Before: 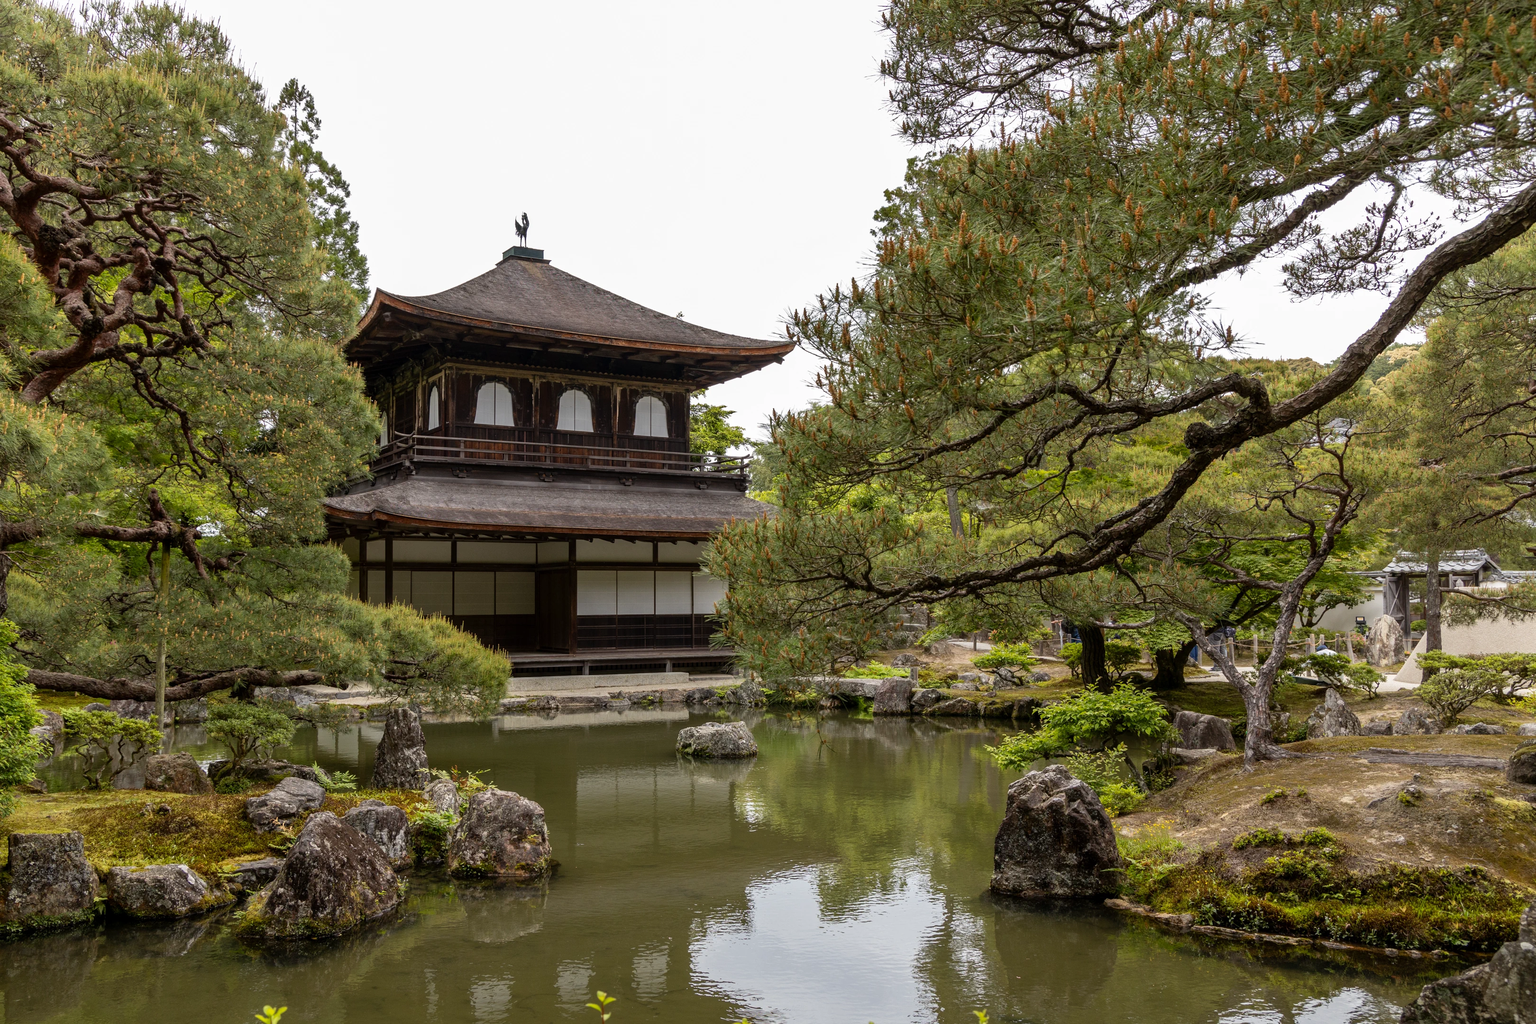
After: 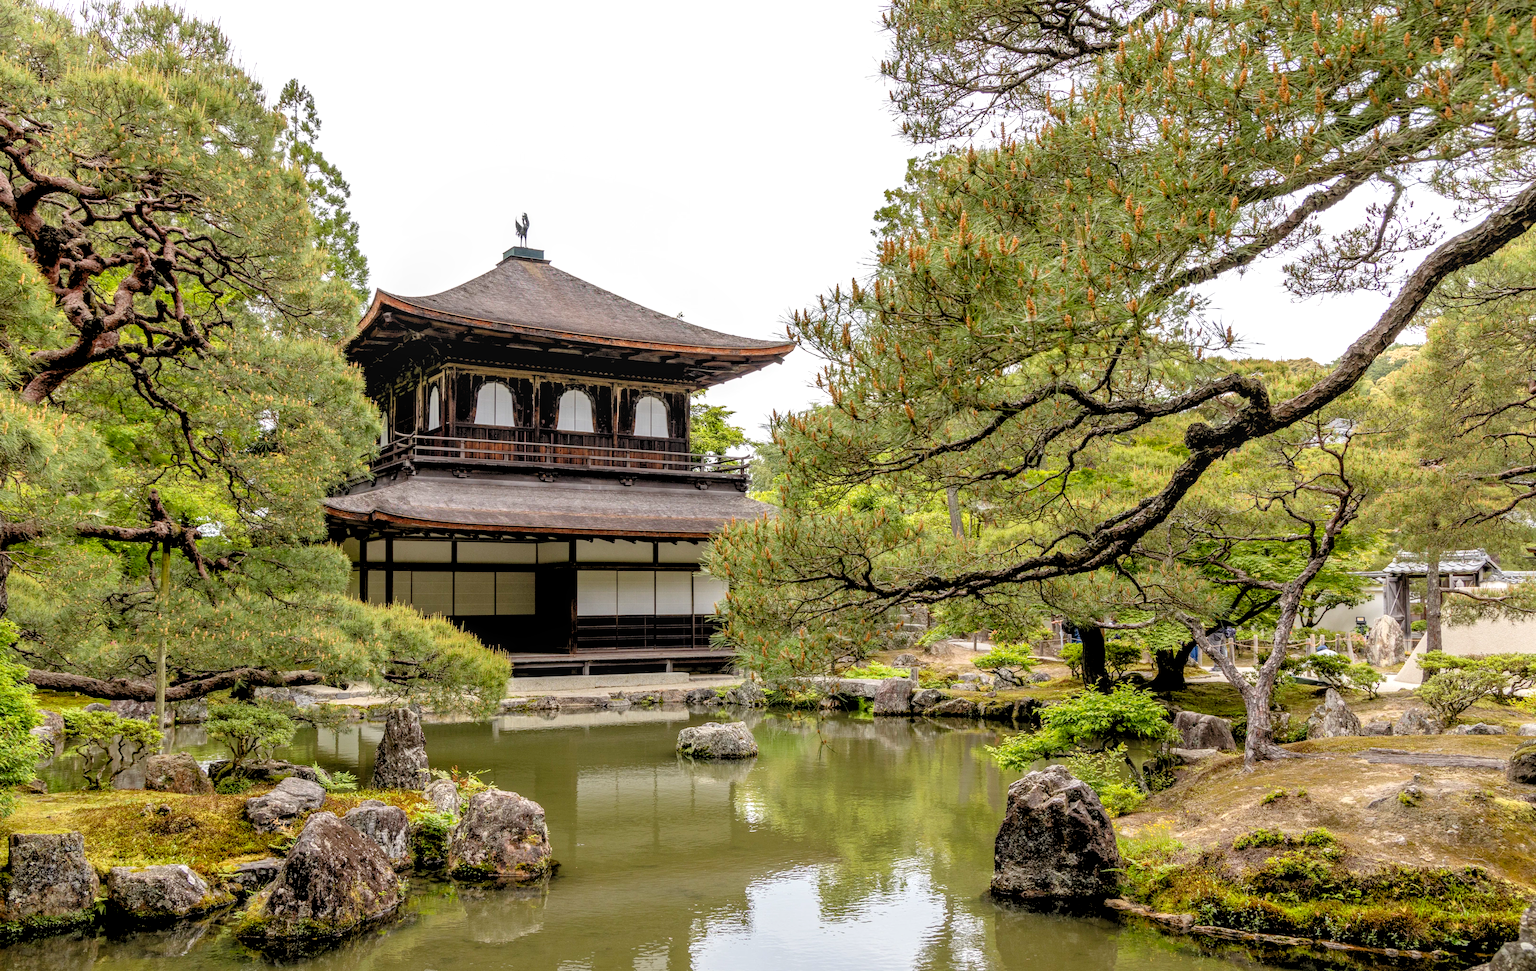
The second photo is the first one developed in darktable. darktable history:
crop and rotate: top 0%, bottom 5.097%
local contrast: on, module defaults
levels: levels [0.072, 0.414, 0.976]
